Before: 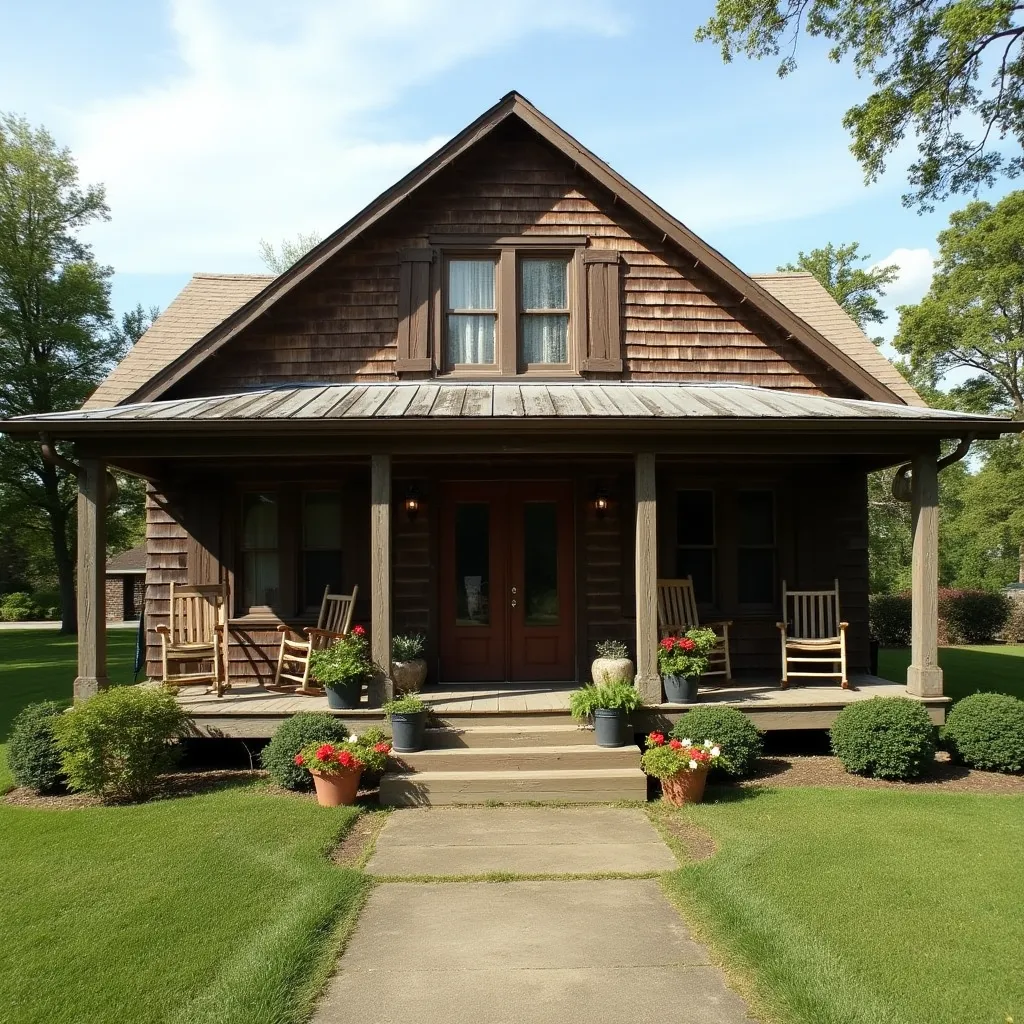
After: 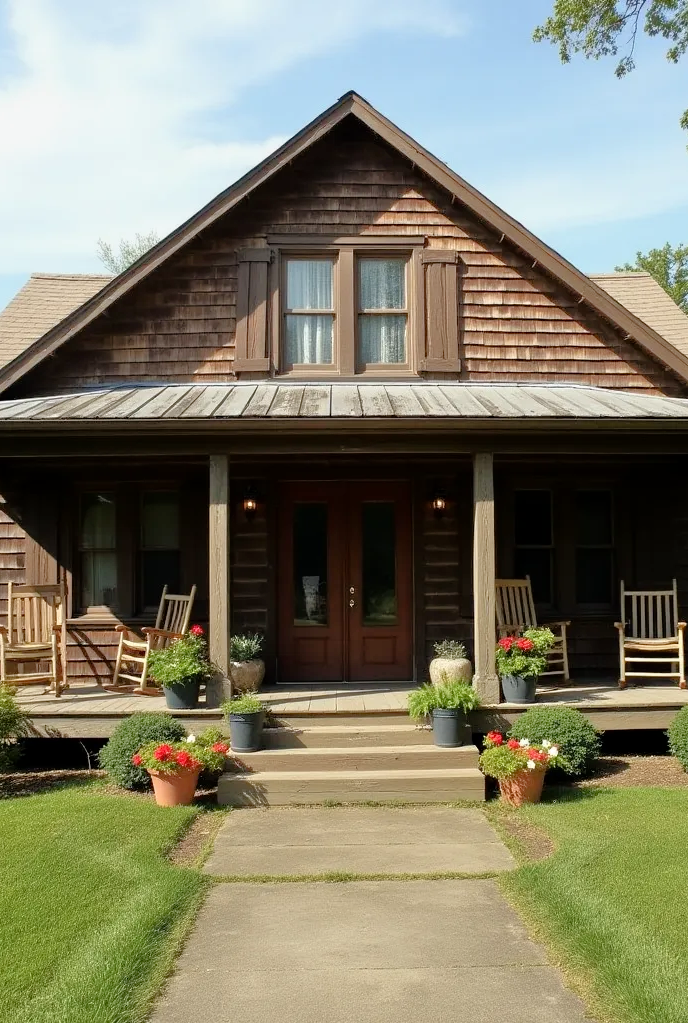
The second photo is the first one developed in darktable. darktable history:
crop and rotate: left 15.873%, right 16.906%
exposure: black level correction 0.001, exposure -0.124 EV, compensate highlight preservation false
tone equalizer: -7 EV 0.163 EV, -6 EV 0.591 EV, -5 EV 1.13 EV, -4 EV 1.35 EV, -3 EV 1.15 EV, -2 EV 0.6 EV, -1 EV 0.155 EV
